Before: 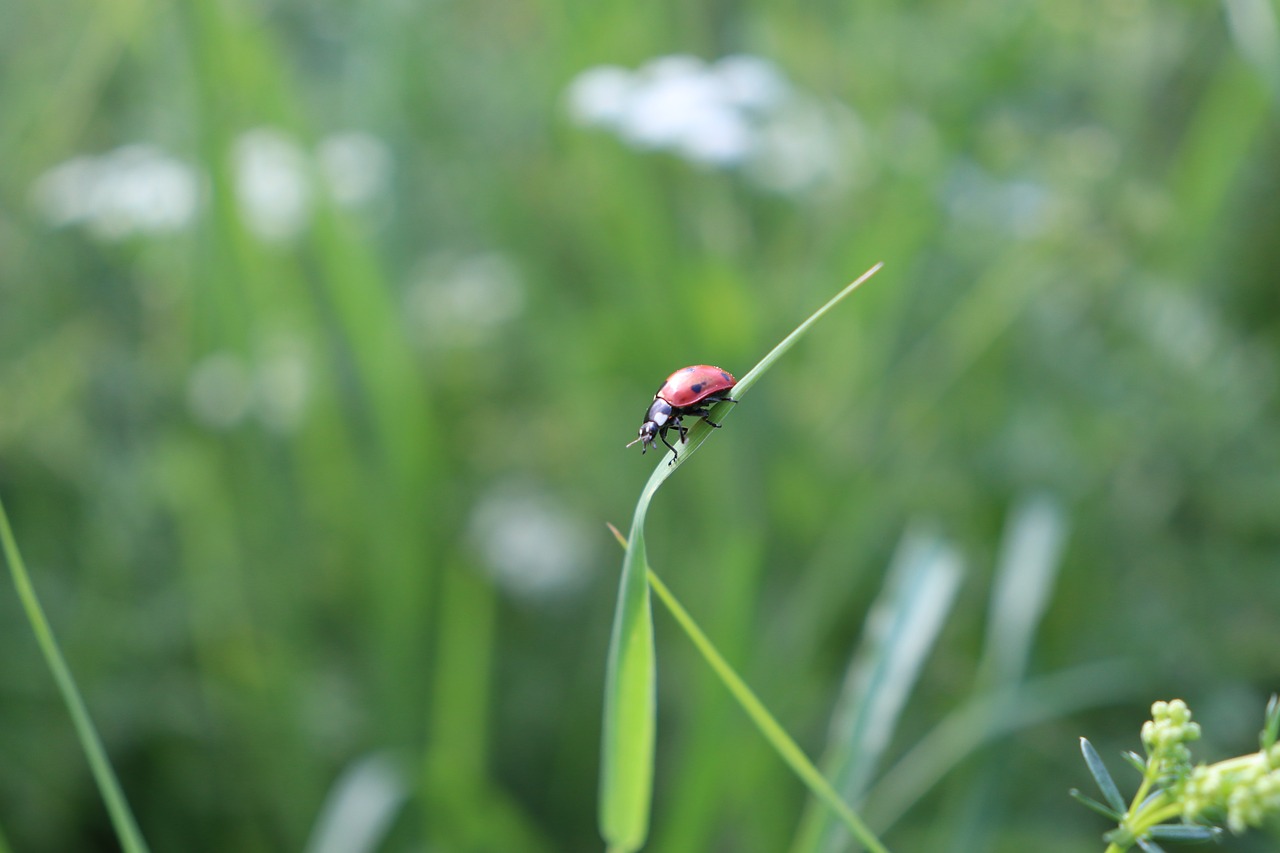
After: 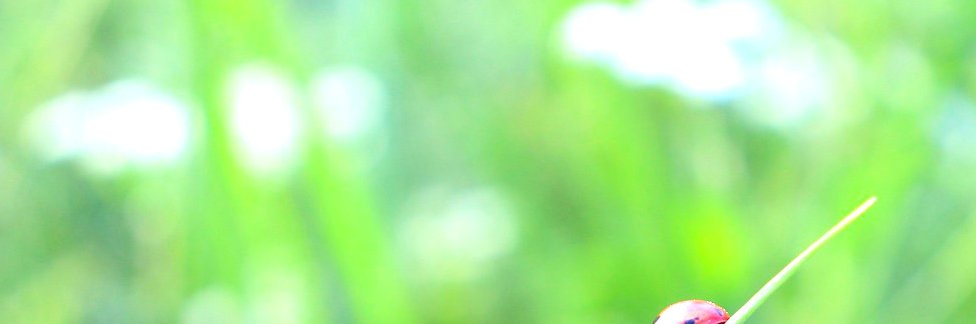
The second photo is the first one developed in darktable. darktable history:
exposure: black level correction 0, exposure 1.2 EV, compensate exposure bias true, compensate highlight preservation false
contrast brightness saturation: contrast 0.16, saturation 0.32
crop: left 0.579%, top 7.627%, right 23.167%, bottom 54.275%
